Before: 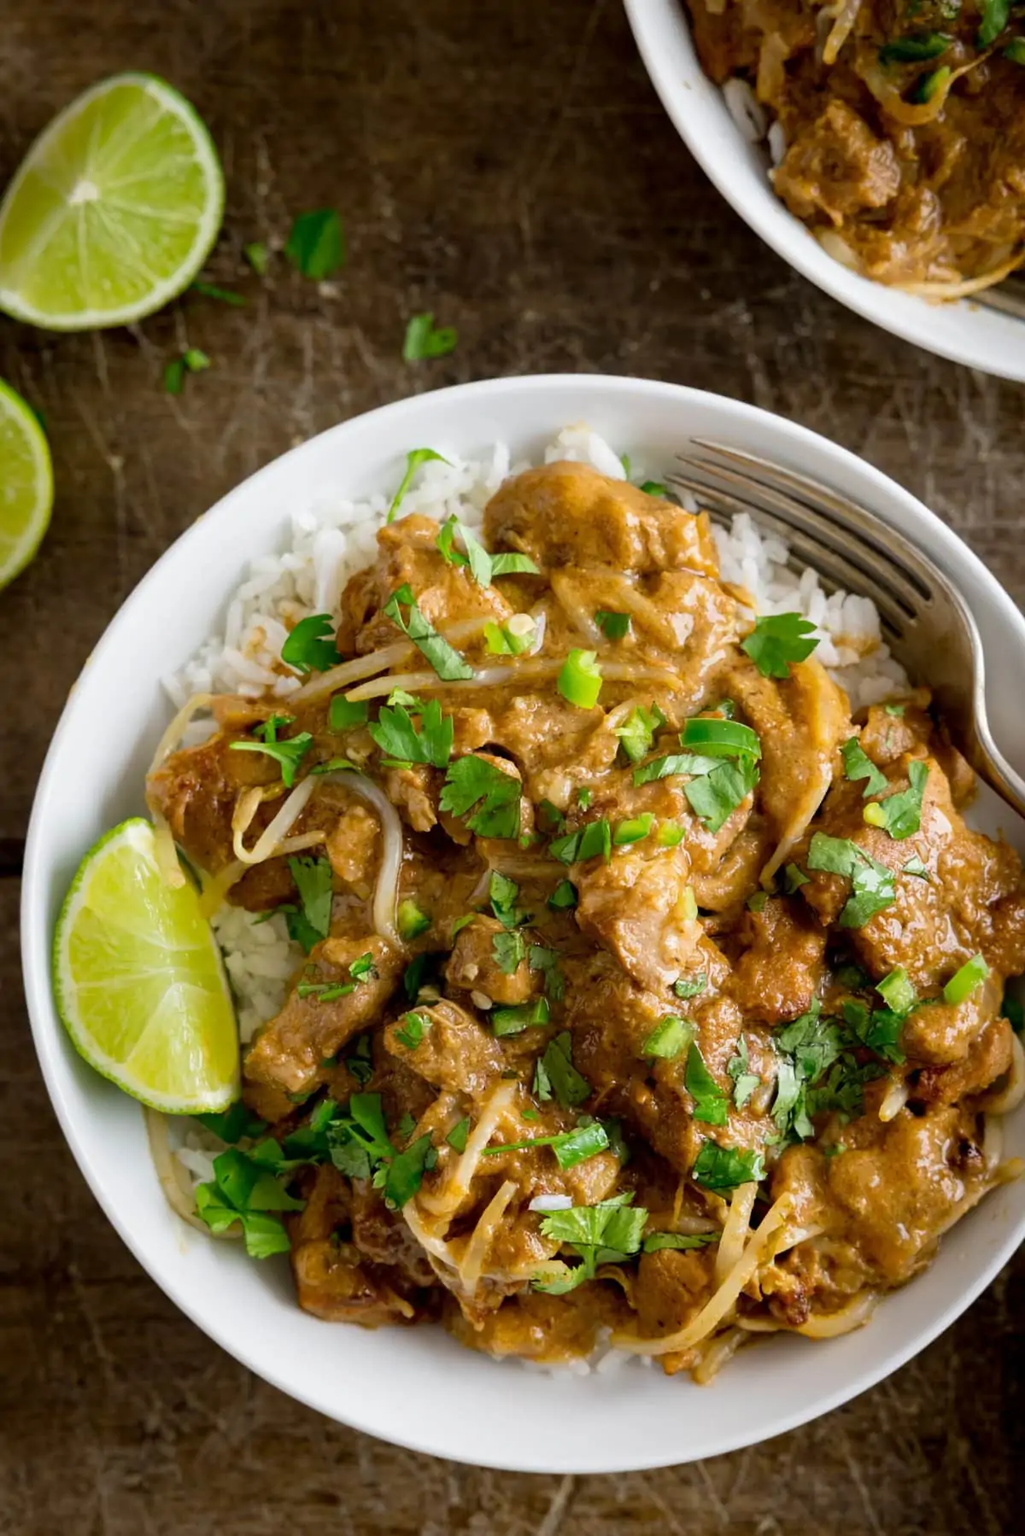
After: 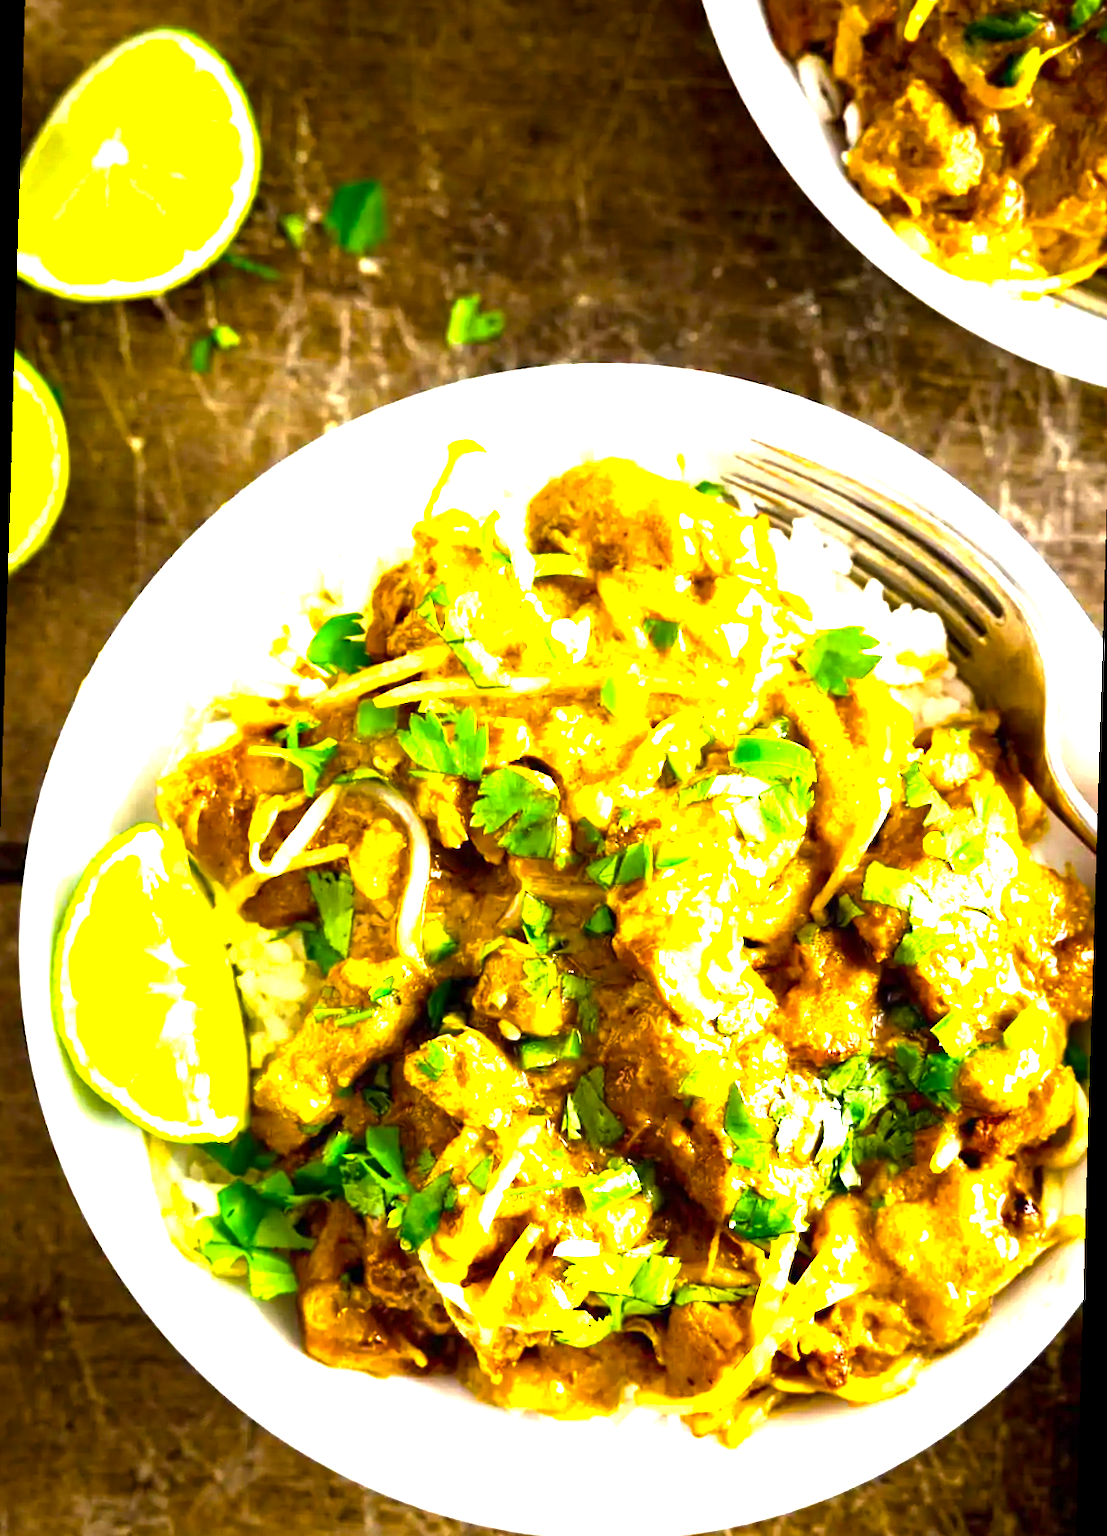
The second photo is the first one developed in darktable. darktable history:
color balance rgb: perceptual saturation grading › global saturation 25%, perceptual brilliance grading › global brilliance 35%, perceptual brilliance grading › highlights 50%, perceptual brilliance grading › mid-tones 60%, perceptual brilliance grading › shadows 35%, global vibrance 20%
rotate and perspective: rotation 1.72°, automatic cropping off
crop: left 1.964%, top 3.251%, right 1.122%, bottom 4.933%
tone equalizer: on, module defaults
